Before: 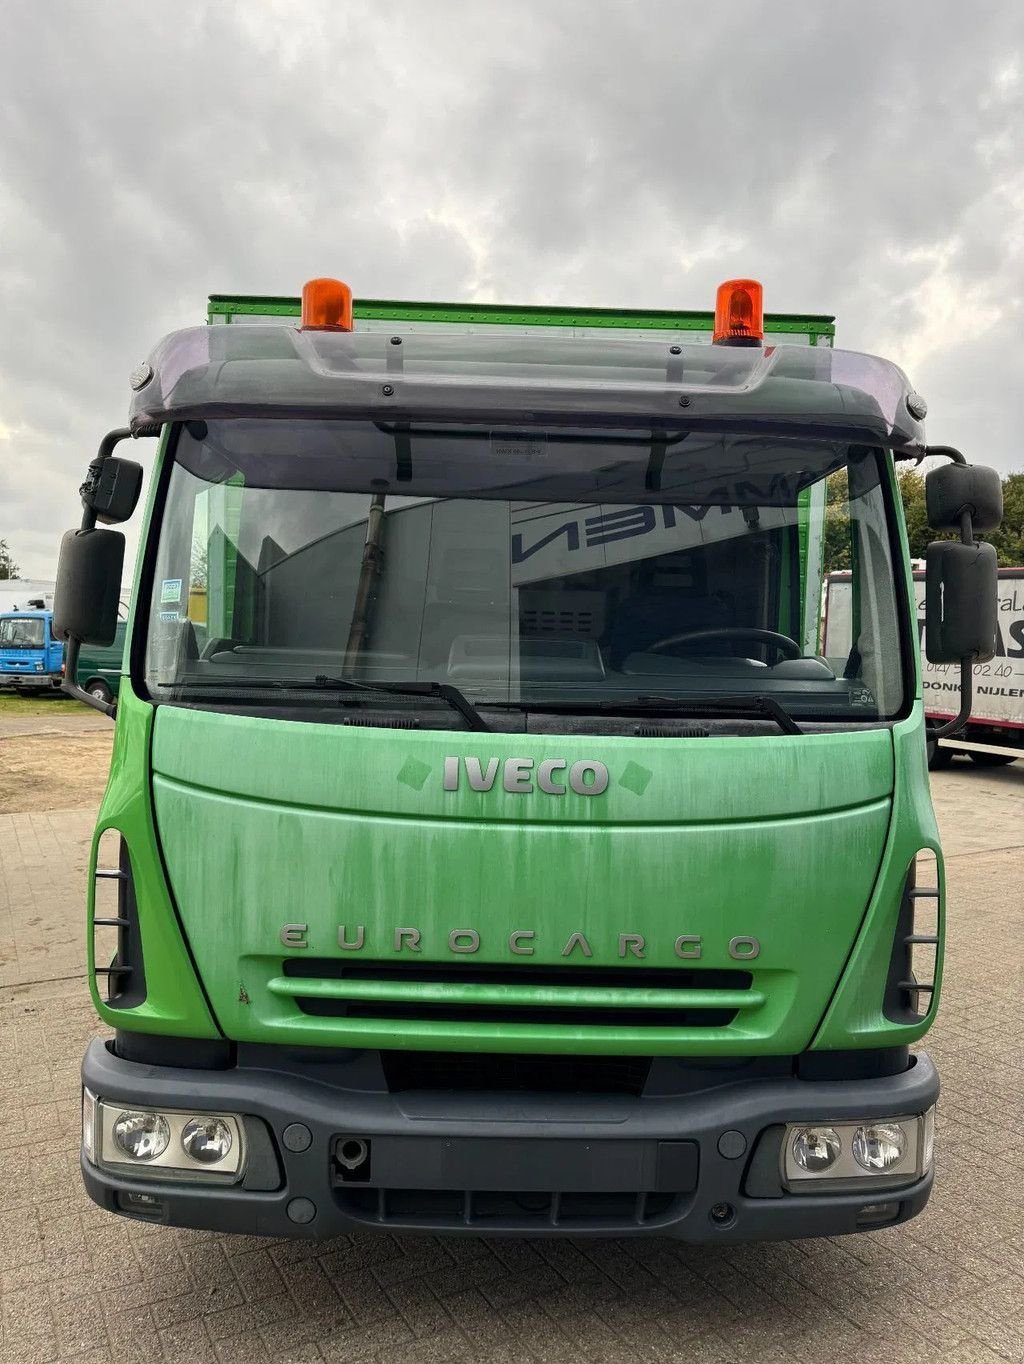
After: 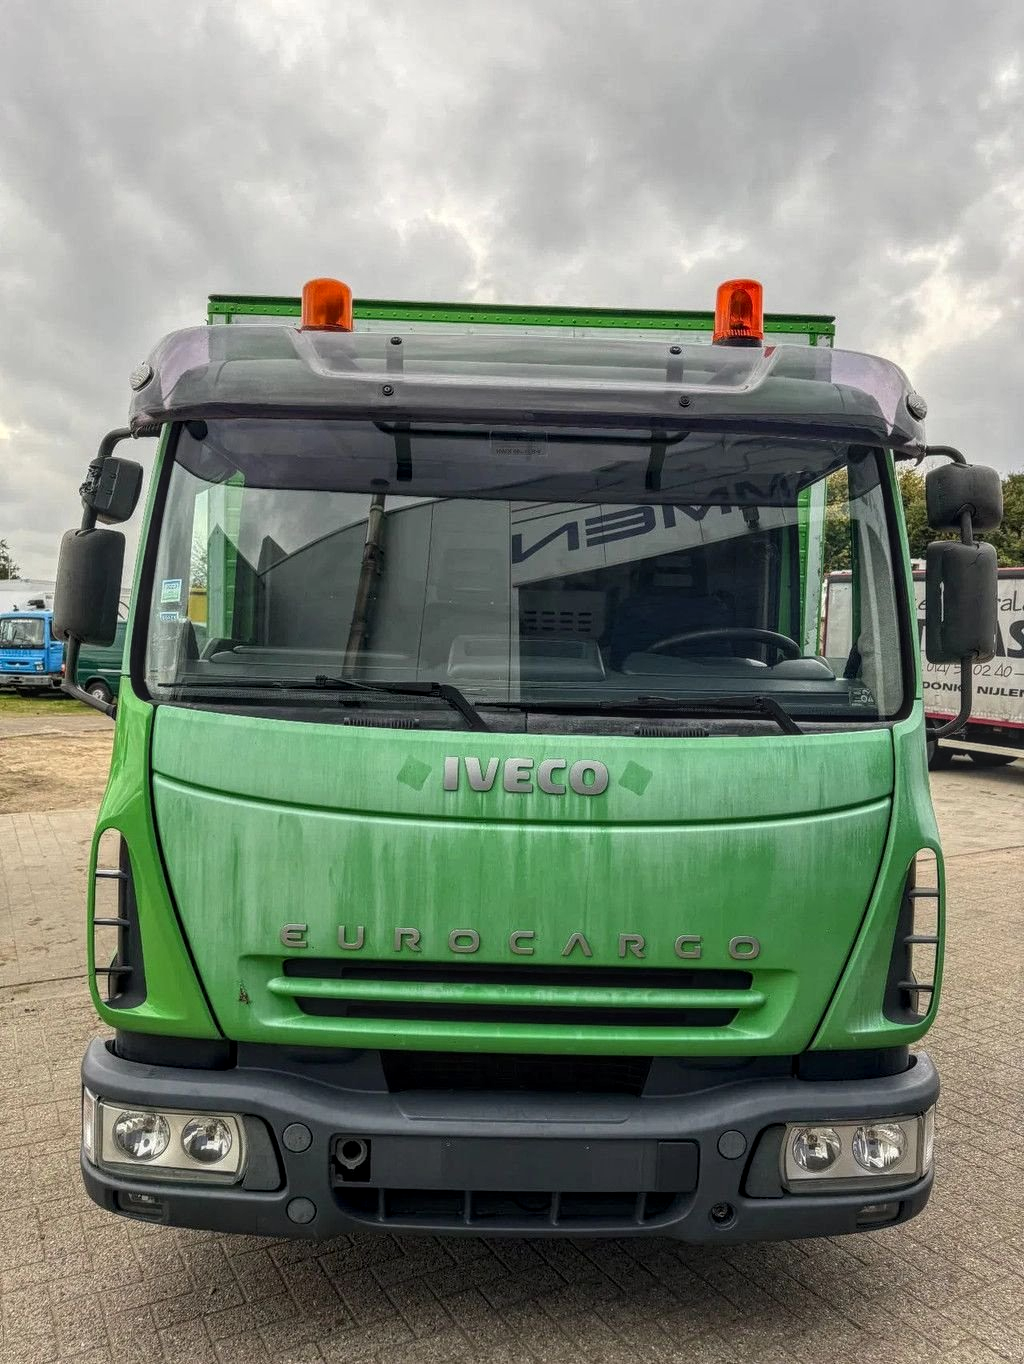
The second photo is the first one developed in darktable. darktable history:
local contrast: highlights 5%, shadows 3%, detail 133%
